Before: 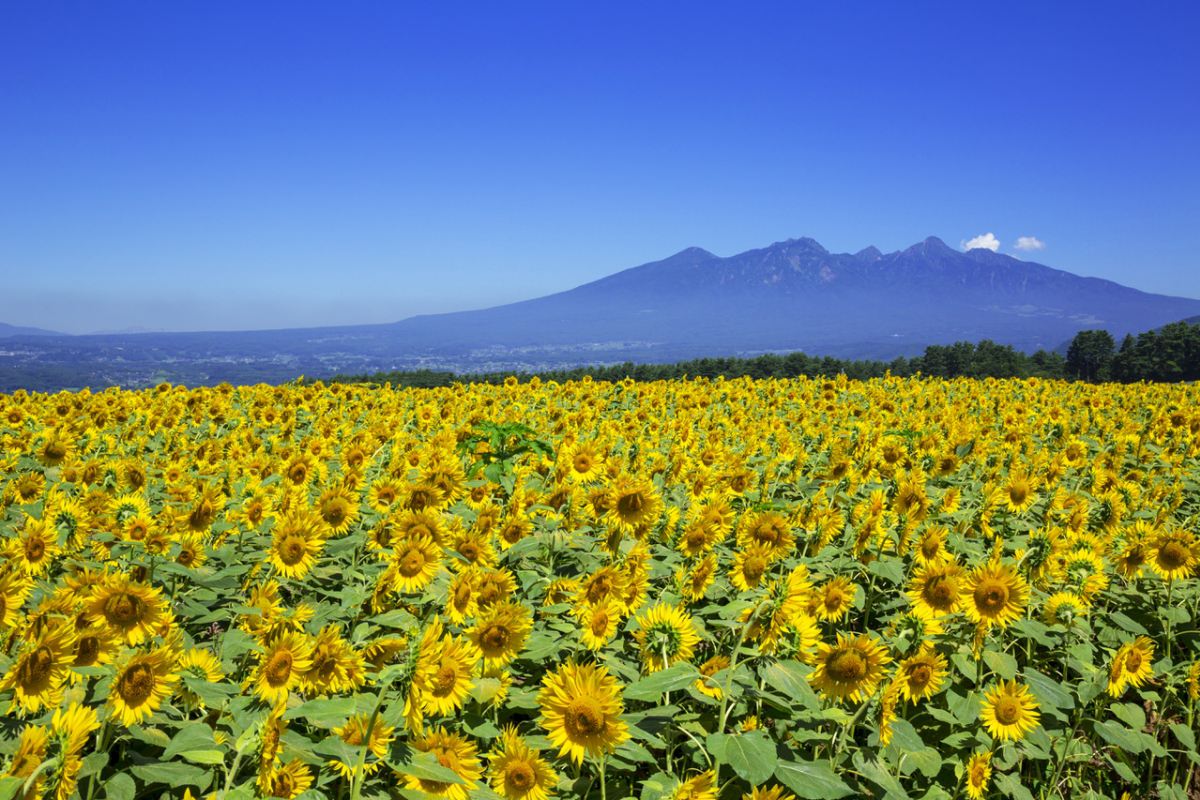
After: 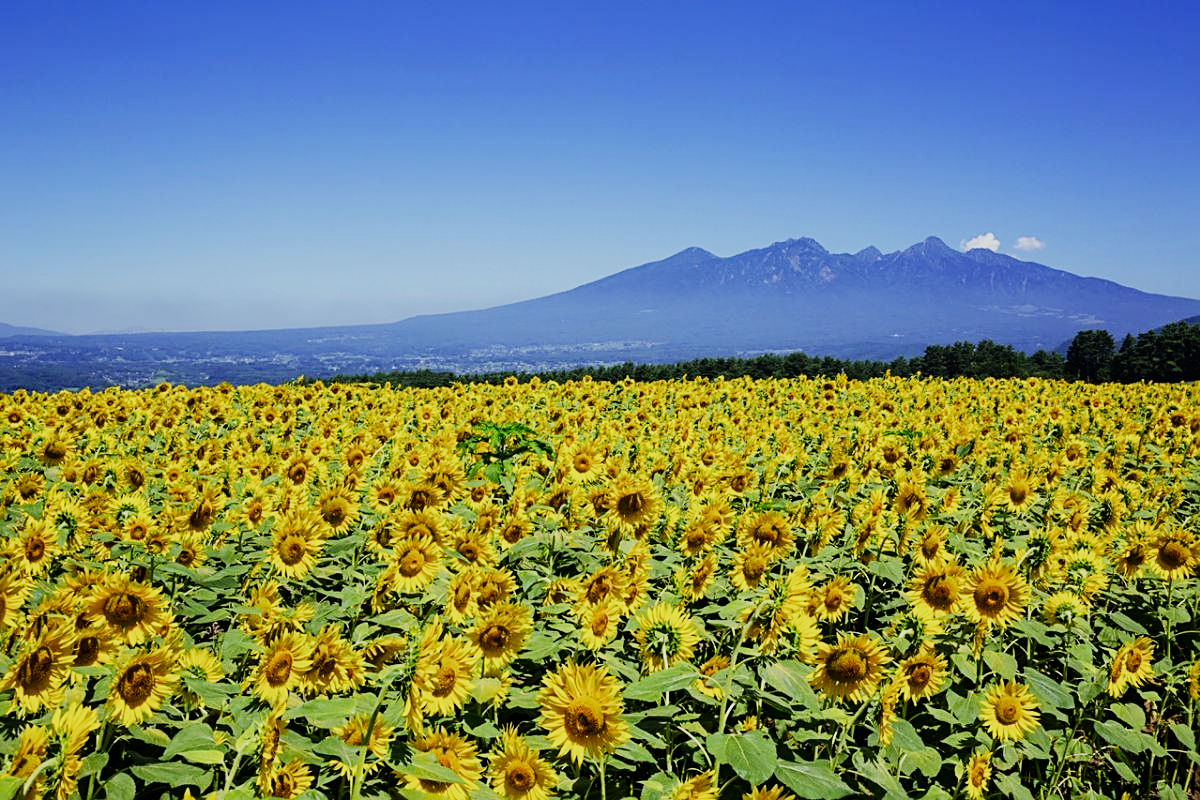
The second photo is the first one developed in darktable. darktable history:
sharpen: on, module defaults
sigmoid: contrast 1.69, skew -0.23, preserve hue 0%, red attenuation 0.1, red rotation 0.035, green attenuation 0.1, green rotation -0.017, blue attenuation 0.15, blue rotation -0.052, base primaries Rec2020
